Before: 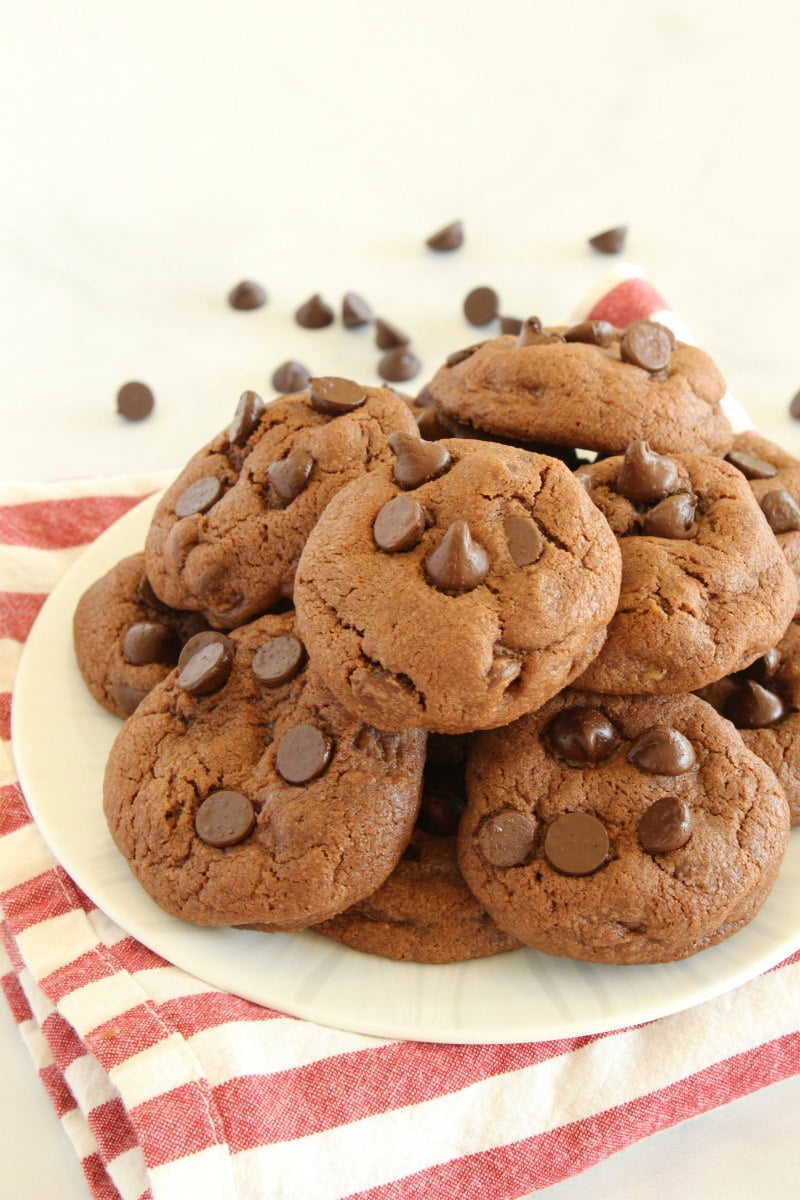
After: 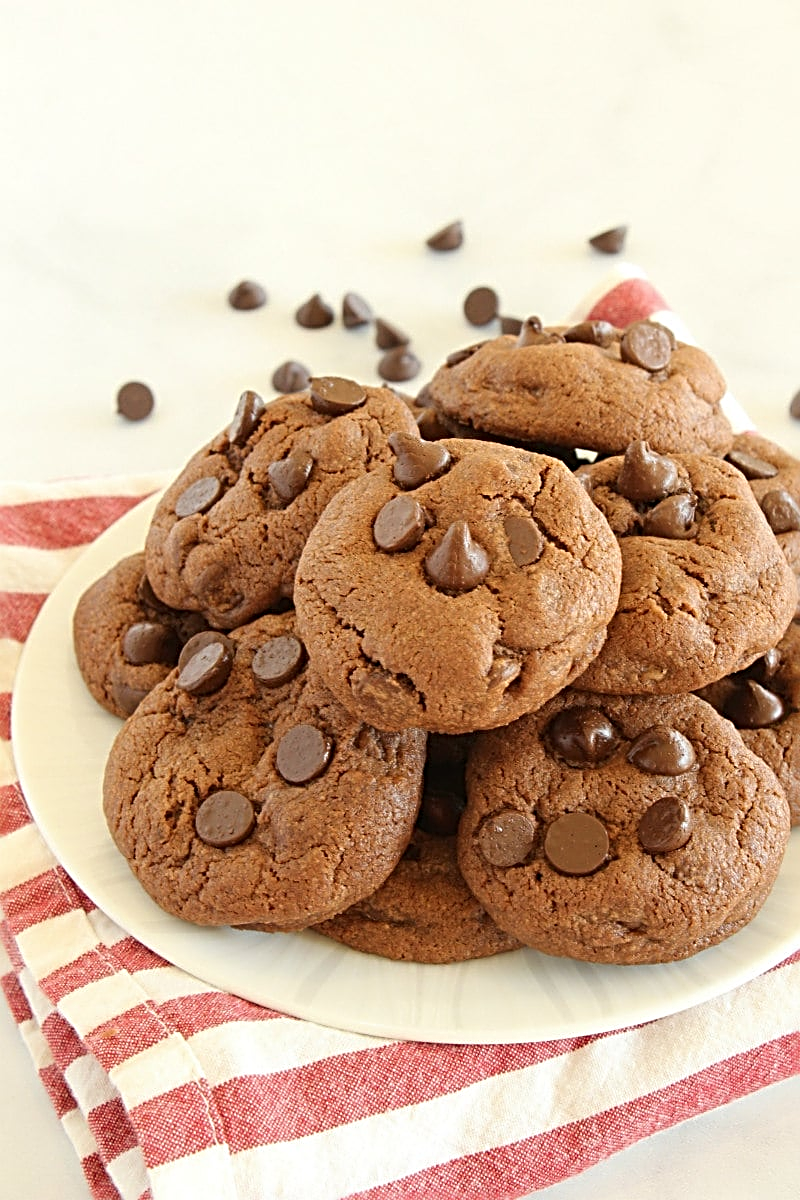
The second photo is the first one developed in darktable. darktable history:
sharpen: radius 3.003, amount 0.76
